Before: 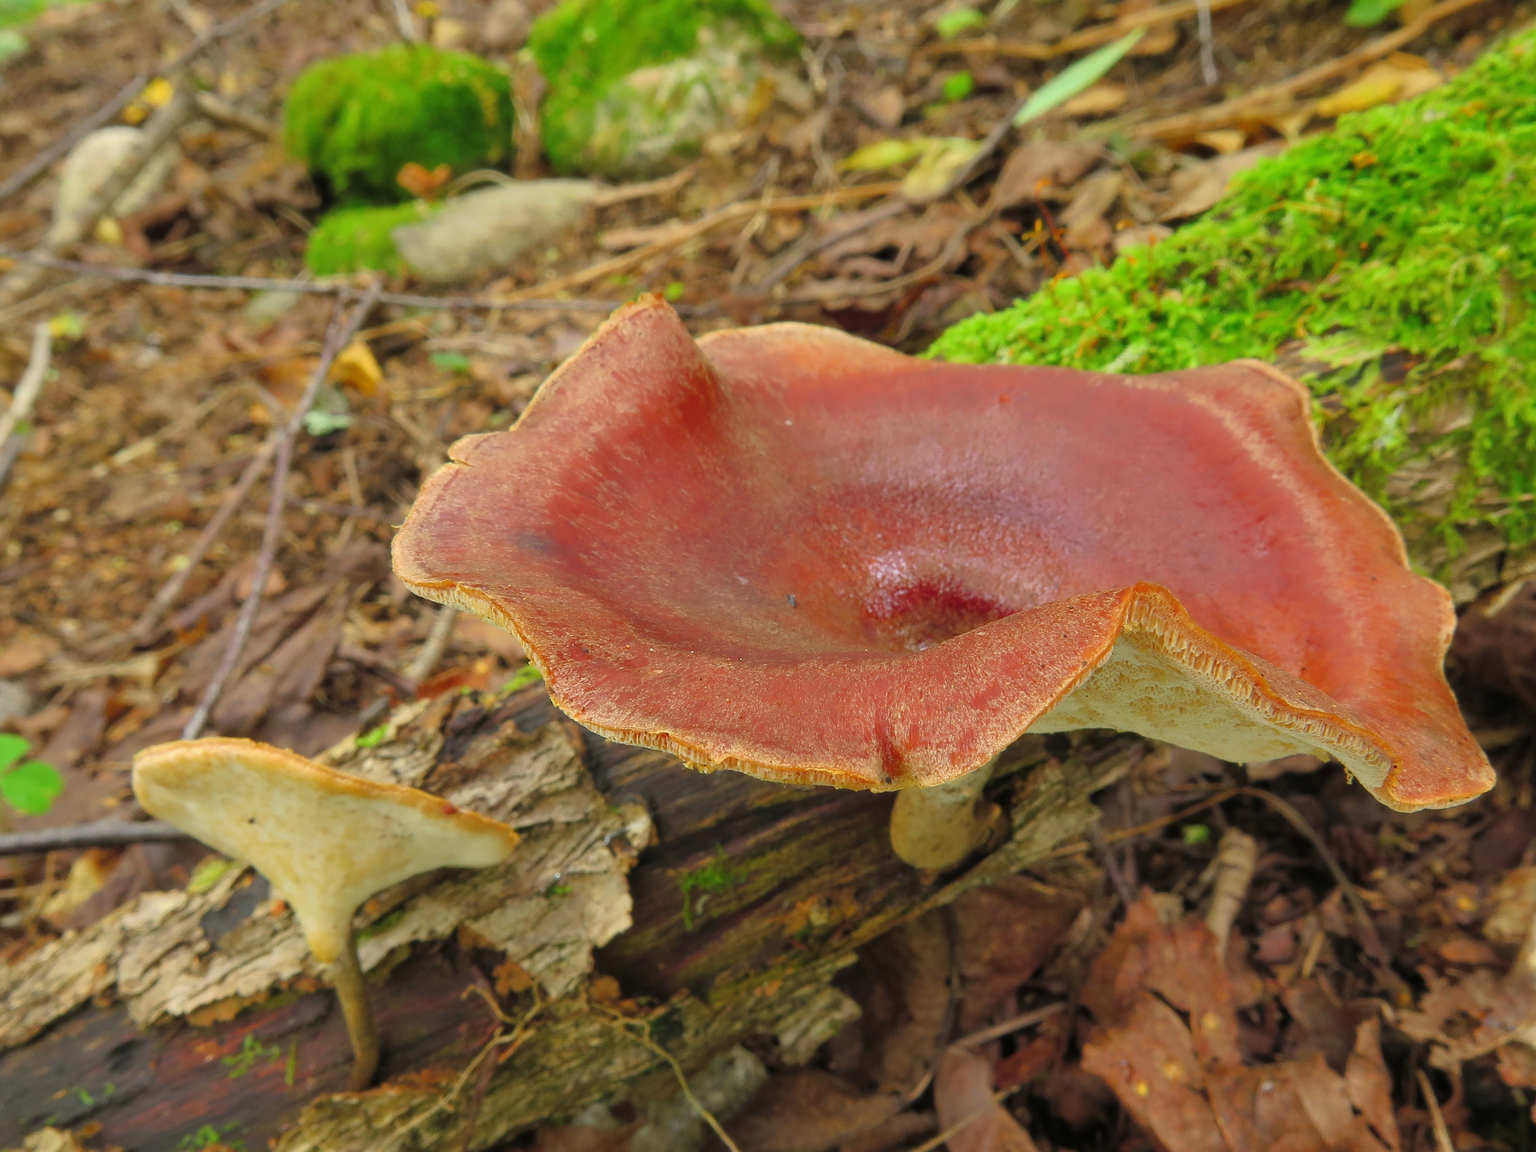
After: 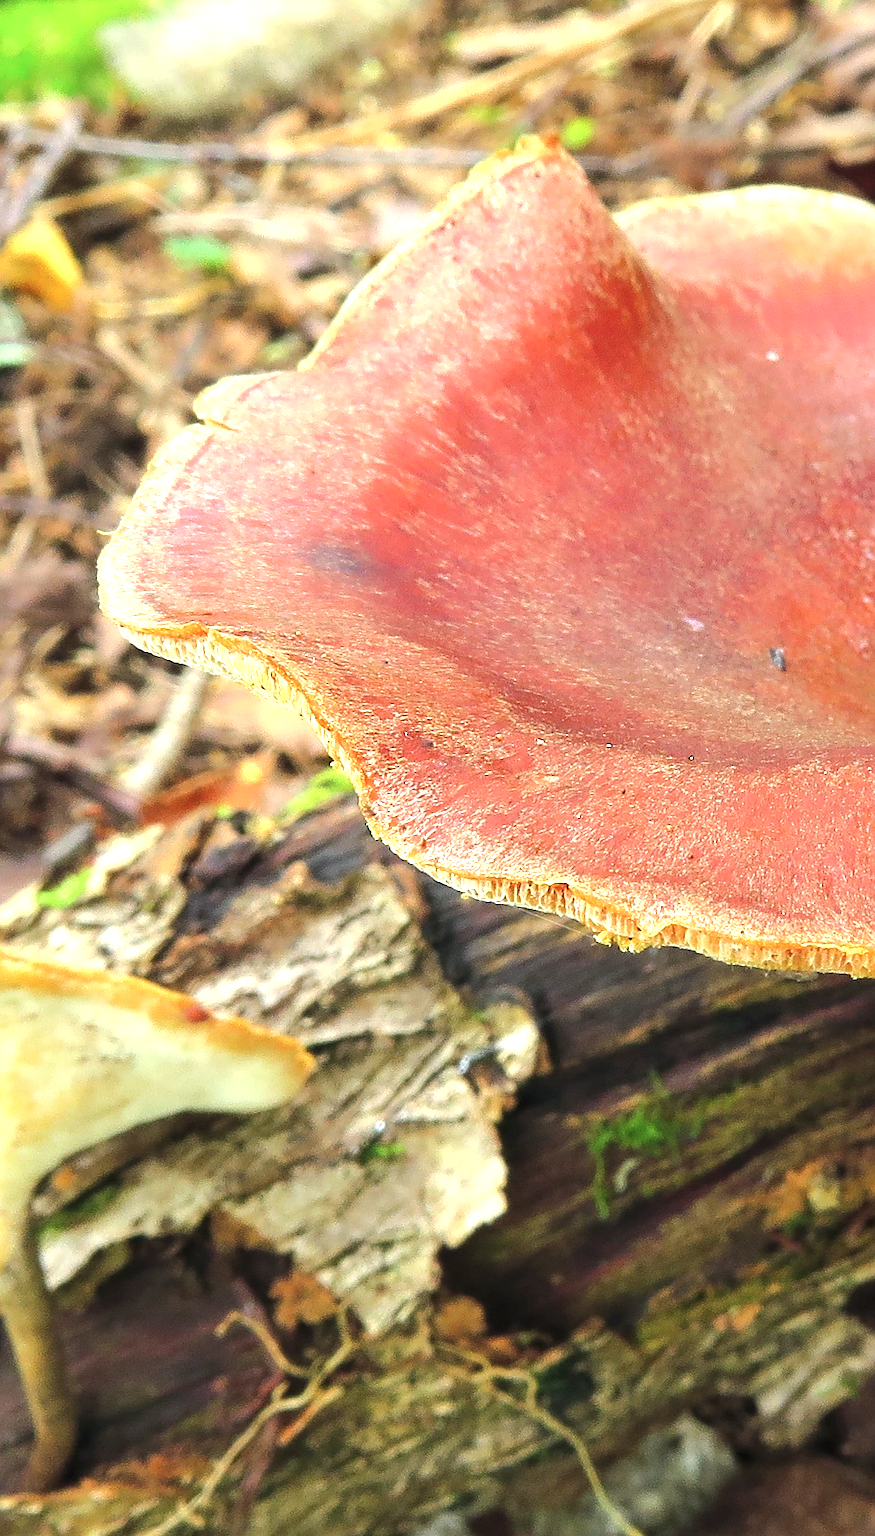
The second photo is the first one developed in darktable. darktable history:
color calibration: x 0.37, y 0.377, temperature 4289.93 K
crop and rotate: left 21.77%, top 18.528%, right 44.676%, bottom 2.997%
rotate and perspective: crop left 0, crop top 0
exposure: black level correction 0, exposure 0.7 EV, compensate exposure bias true, compensate highlight preservation false
tone equalizer: -8 EV -0.75 EV, -7 EV -0.7 EV, -6 EV -0.6 EV, -5 EV -0.4 EV, -3 EV 0.4 EV, -2 EV 0.6 EV, -1 EV 0.7 EV, +0 EV 0.75 EV, edges refinement/feathering 500, mask exposure compensation -1.57 EV, preserve details no
sharpen: on, module defaults
